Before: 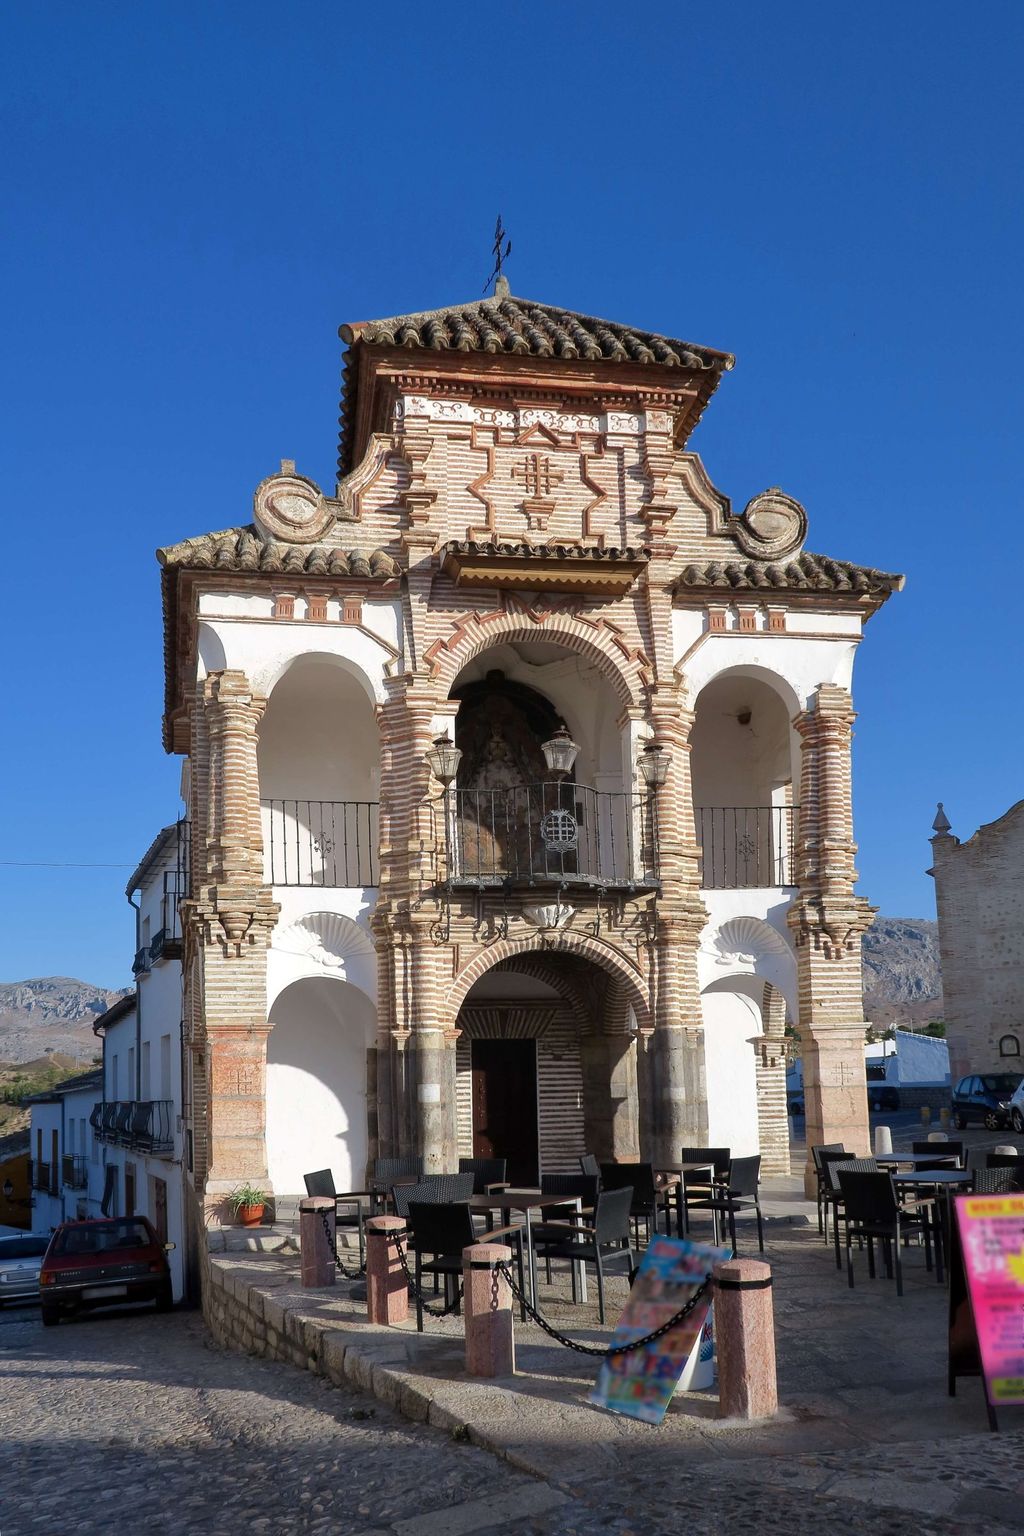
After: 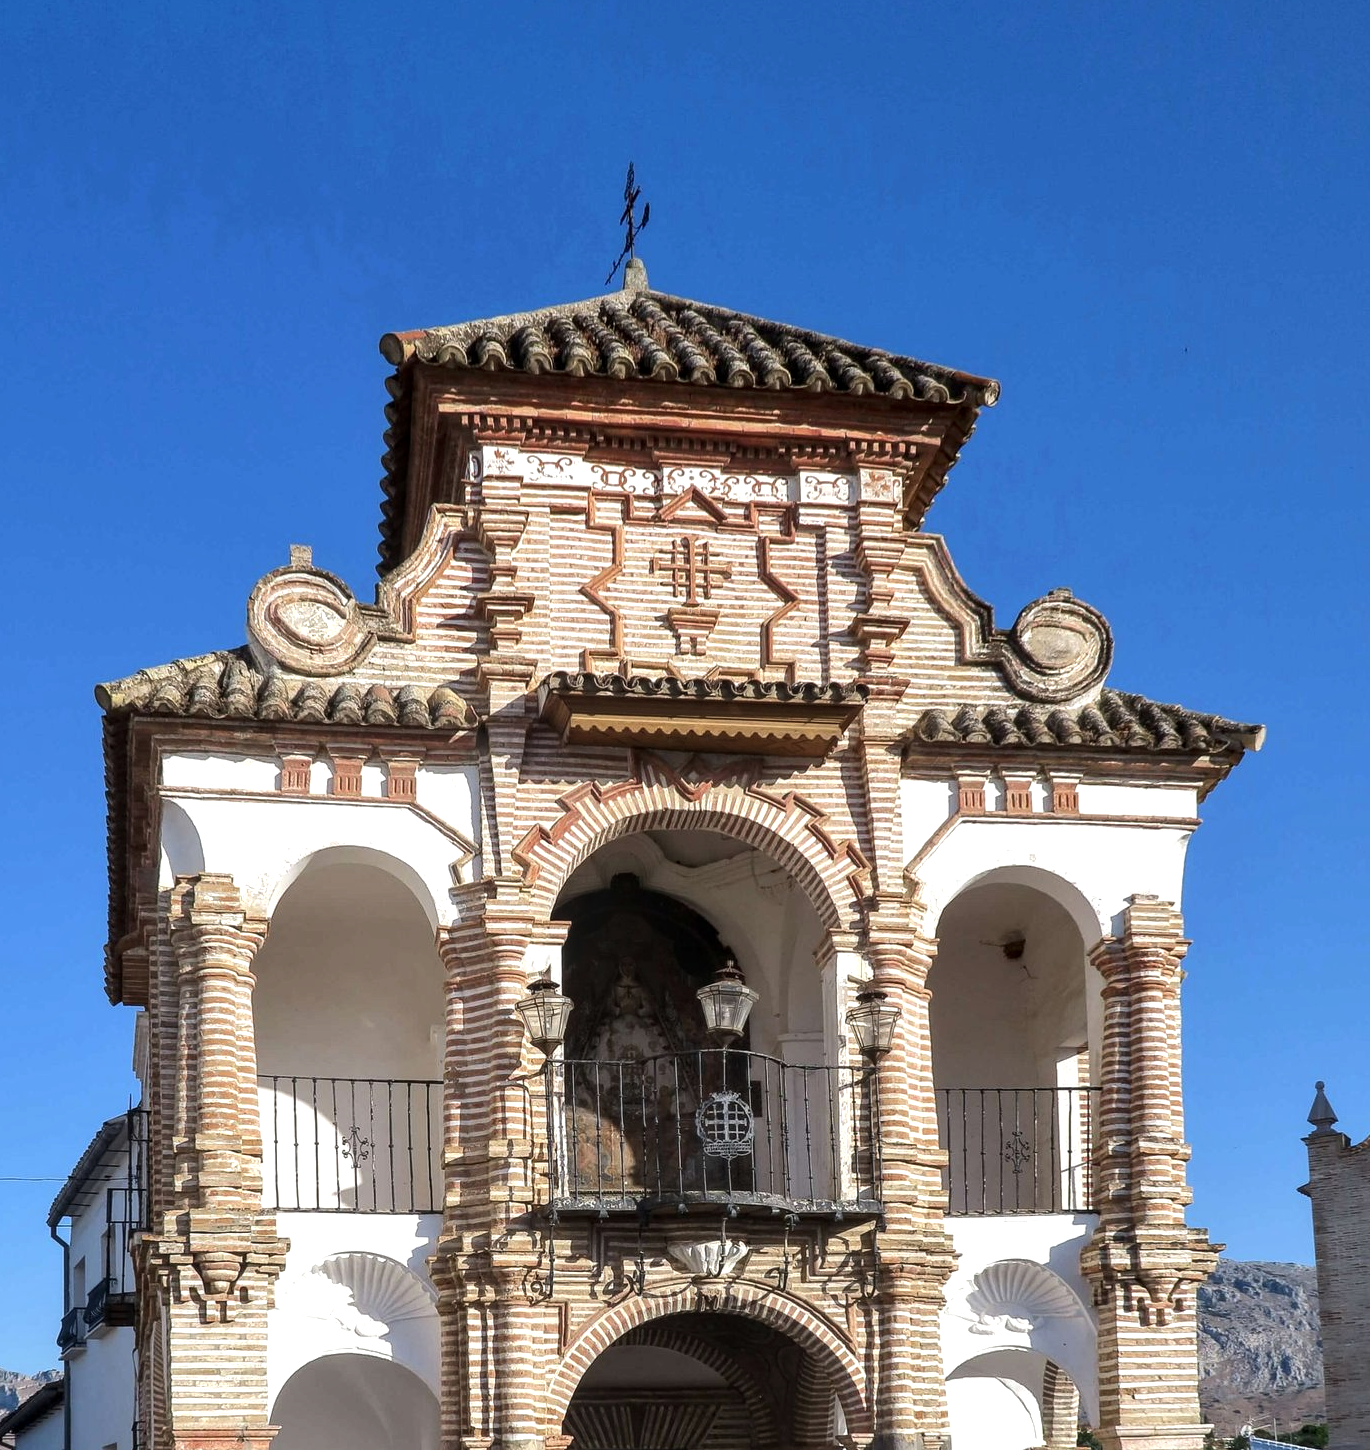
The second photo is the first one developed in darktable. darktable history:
crop and rotate: left 9.345%, top 7.22%, right 4.982%, bottom 32.331%
local contrast: on, module defaults
tone equalizer: -8 EV -0.417 EV, -7 EV -0.389 EV, -6 EV -0.333 EV, -5 EV -0.222 EV, -3 EV 0.222 EV, -2 EV 0.333 EV, -1 EV 0.389 EV, +0 EV 0.417 EV, edges refinement/feathering 500, mask exposure compensation -1.57 EV, preserve details no
